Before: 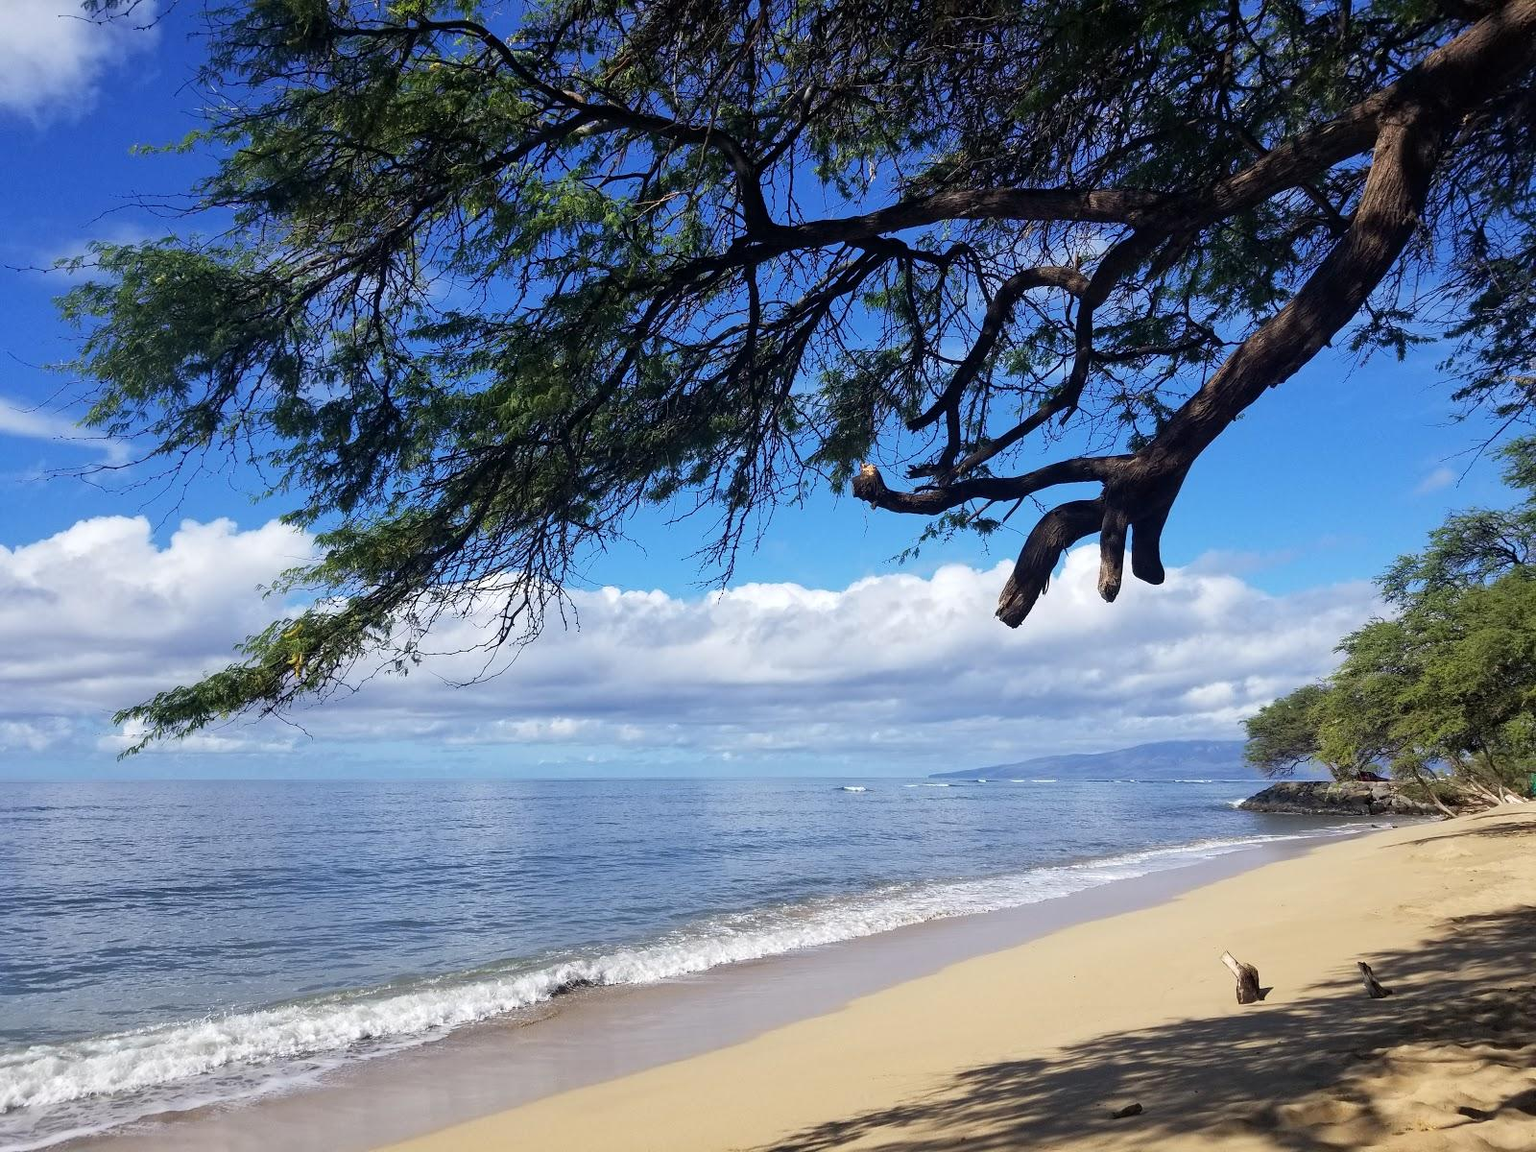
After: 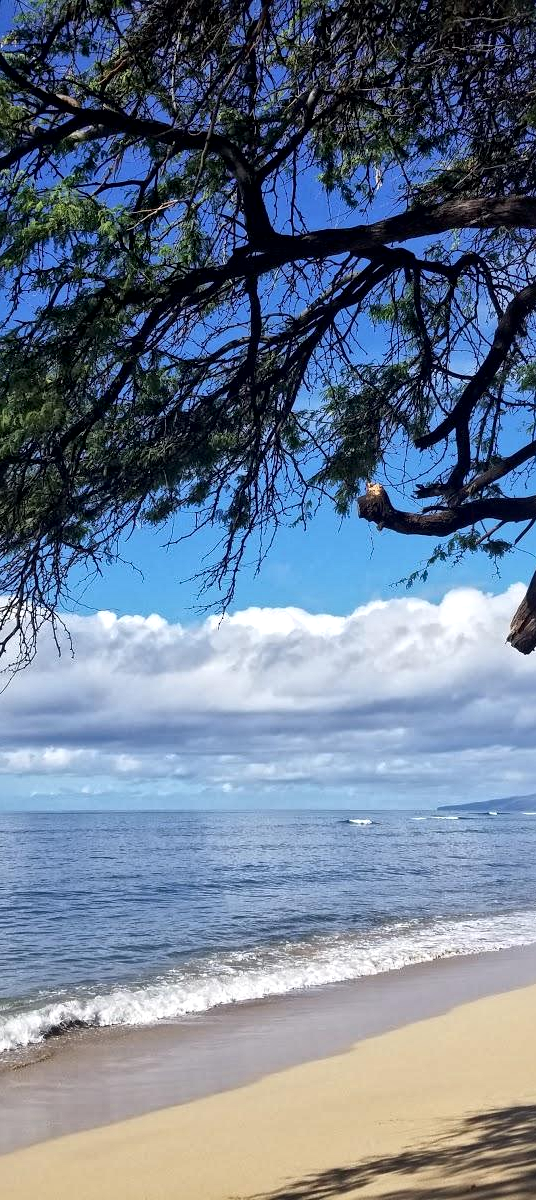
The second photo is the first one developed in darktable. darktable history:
crop: left 33.127%, right 33.335%
local contrast: mode bilateral grid, contrast 21, coarseness 19, detail 164%, midtone range 0.2
